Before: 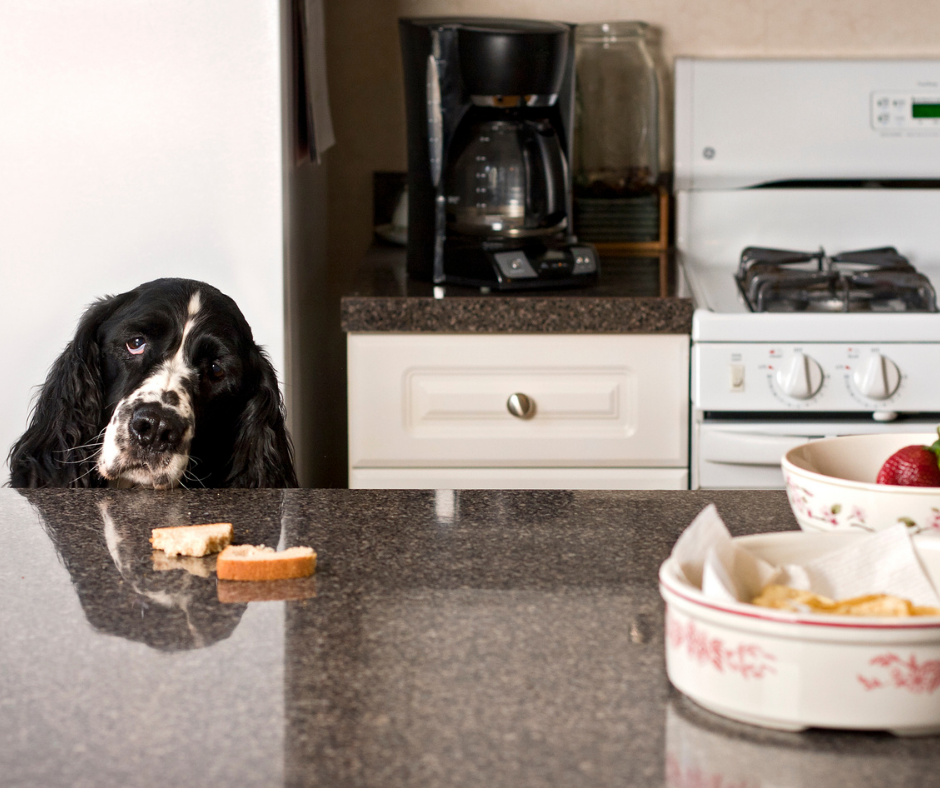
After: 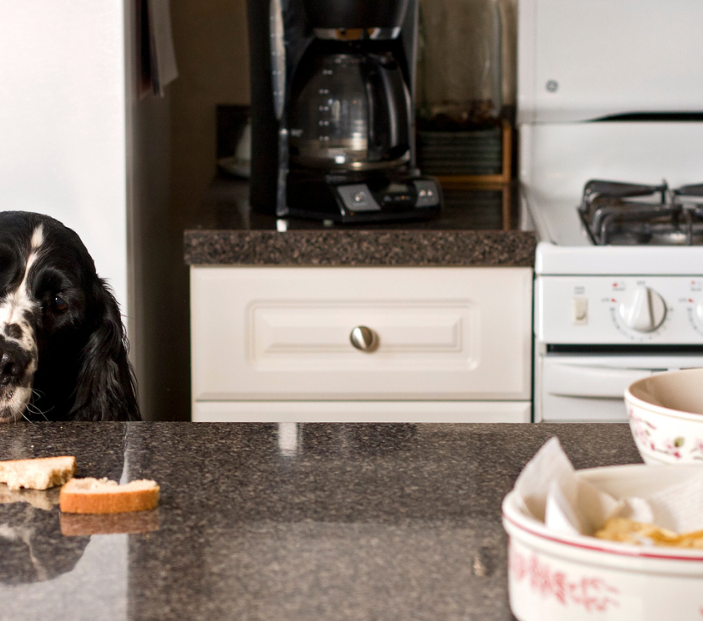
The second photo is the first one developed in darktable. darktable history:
color correction: highlights a* 0.081, highlights b* -0.306
crop: left 16.71%, top 8.524%, right 8.458%, bottom 12.628%
